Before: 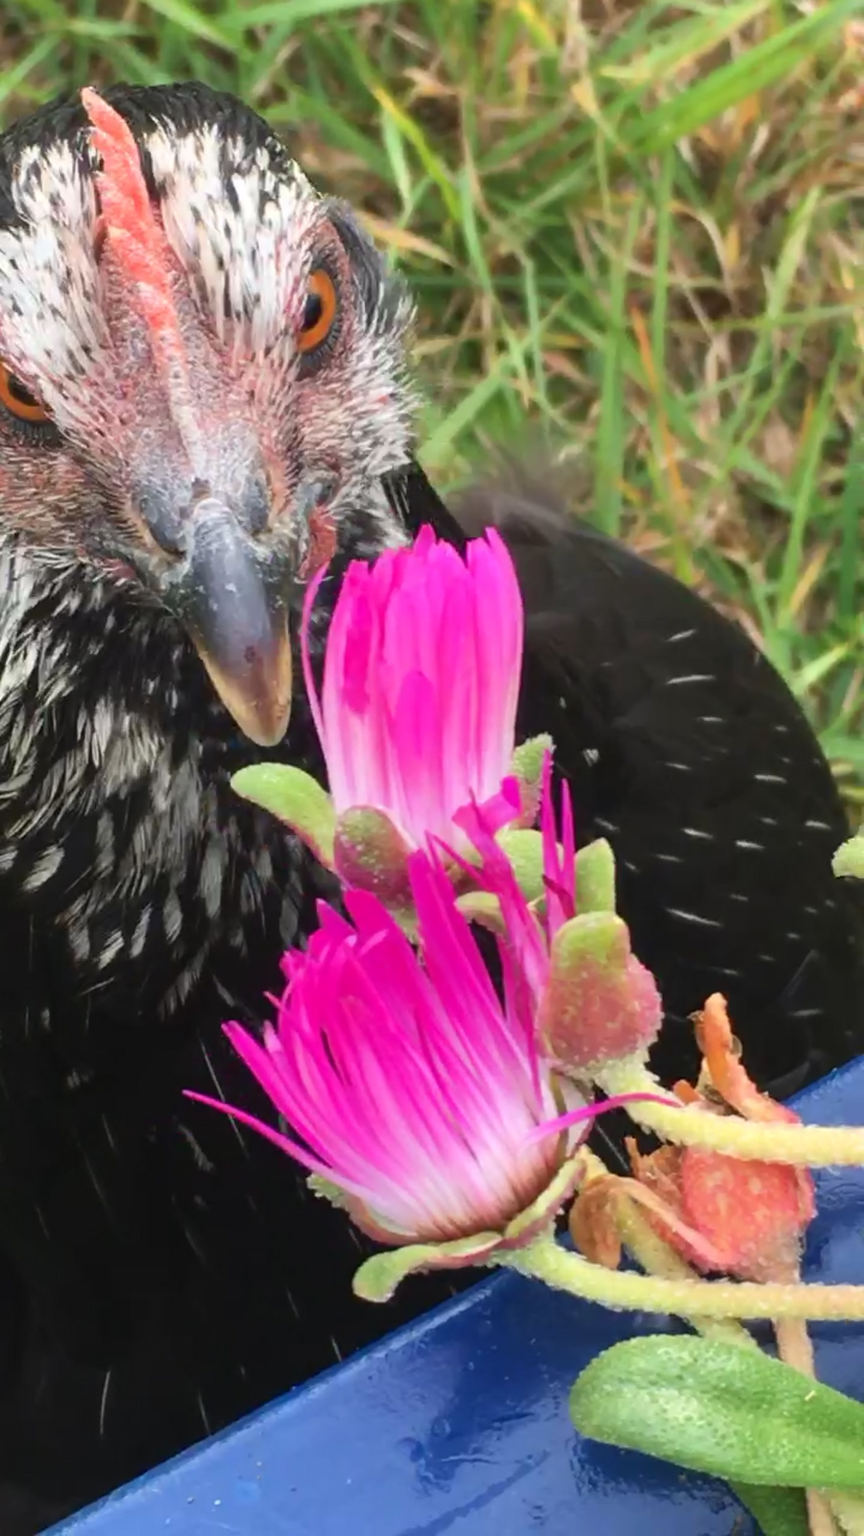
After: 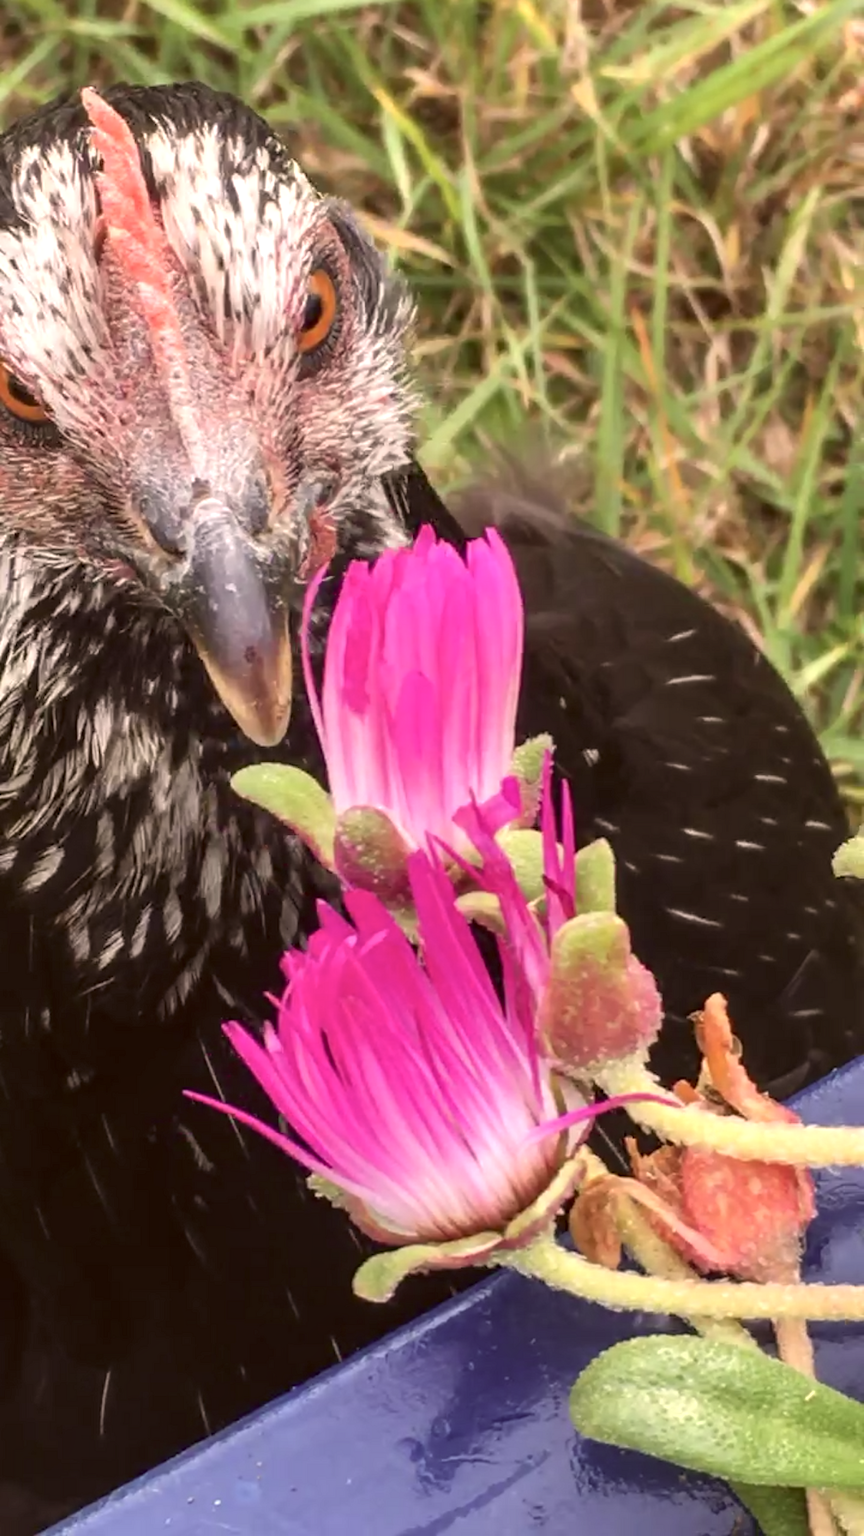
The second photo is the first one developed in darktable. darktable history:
local contrast: on, module defaults
exposure: black level correction 0.001, exposure 0.191 EV, compensate highlight preservation false
color correction: highlights a* 10.21, highlights b* 9.79, shadows a* 8.61, shadows b* 7.88, saturation 0.8
